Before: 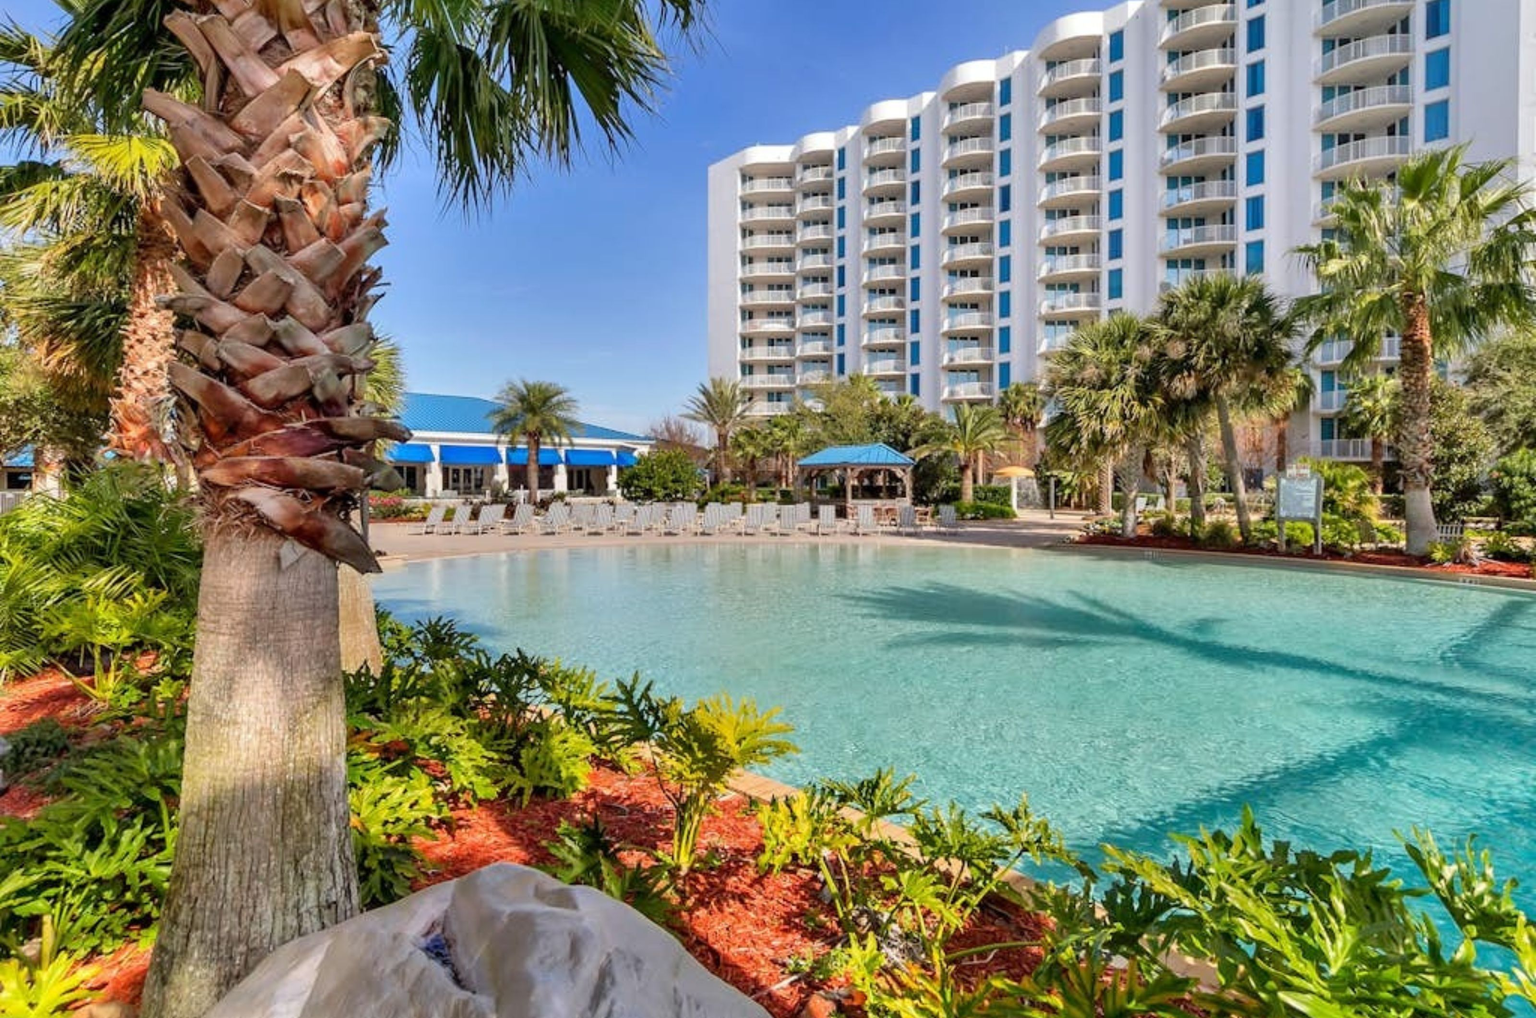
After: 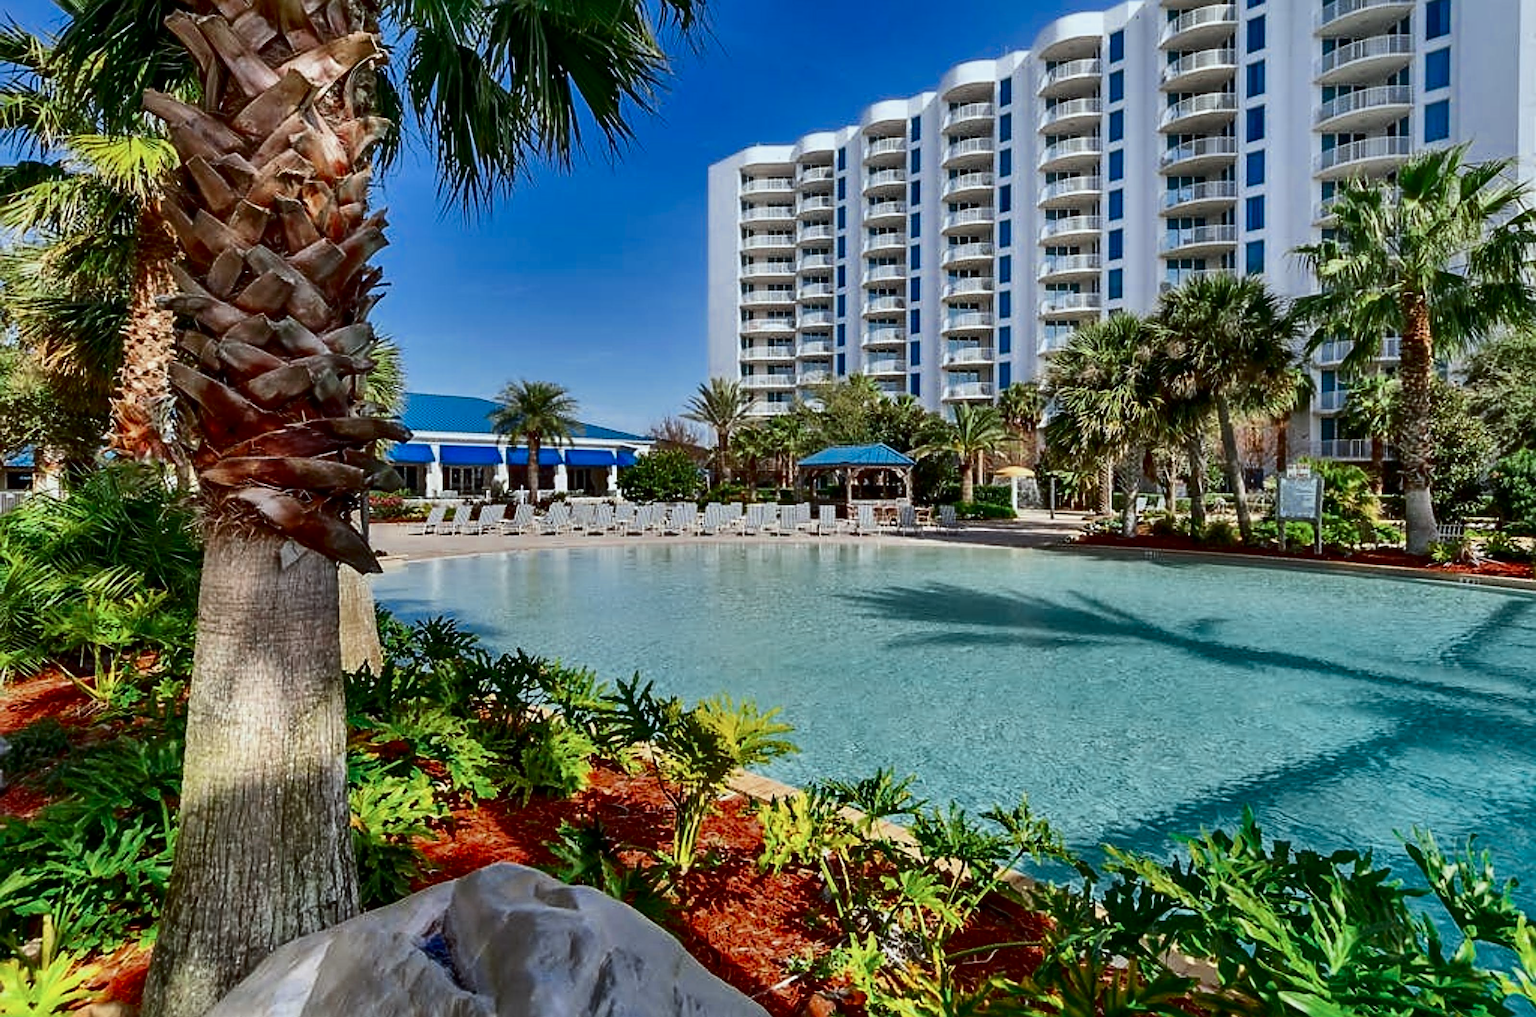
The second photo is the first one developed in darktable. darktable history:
white balance: red 0.925, blue 1.046
sharpen: radius 2.817, amount 0.715
color zones: curves: ch0 [(0, 0.5) (0.125, 0.4) (0.25, 0.5) (0.375, 0.4) (0.5, 0.4) (0.625, 0.35) (0.75, 0.35) (0.875, 0.5)]; ch1 [(0, 0.35) (0.125, 0.45) (0.25, 0.35) (0.375, 0.35) (0.5, 0.35) (0.625, 0.35) (0.75, 0.45) (0.875, 0.35)]; ch2 [(0, 0.6) (0.125, 0.5) (0.25, 0.5) (0.375, 0.6) (0.5, 0.6) (0.625, 0.5) (0.75, 0.5) (0.875, 0.5)]
contrast brightness saturation: contrast 0.22, brightness -0.19, saturation 0.24
